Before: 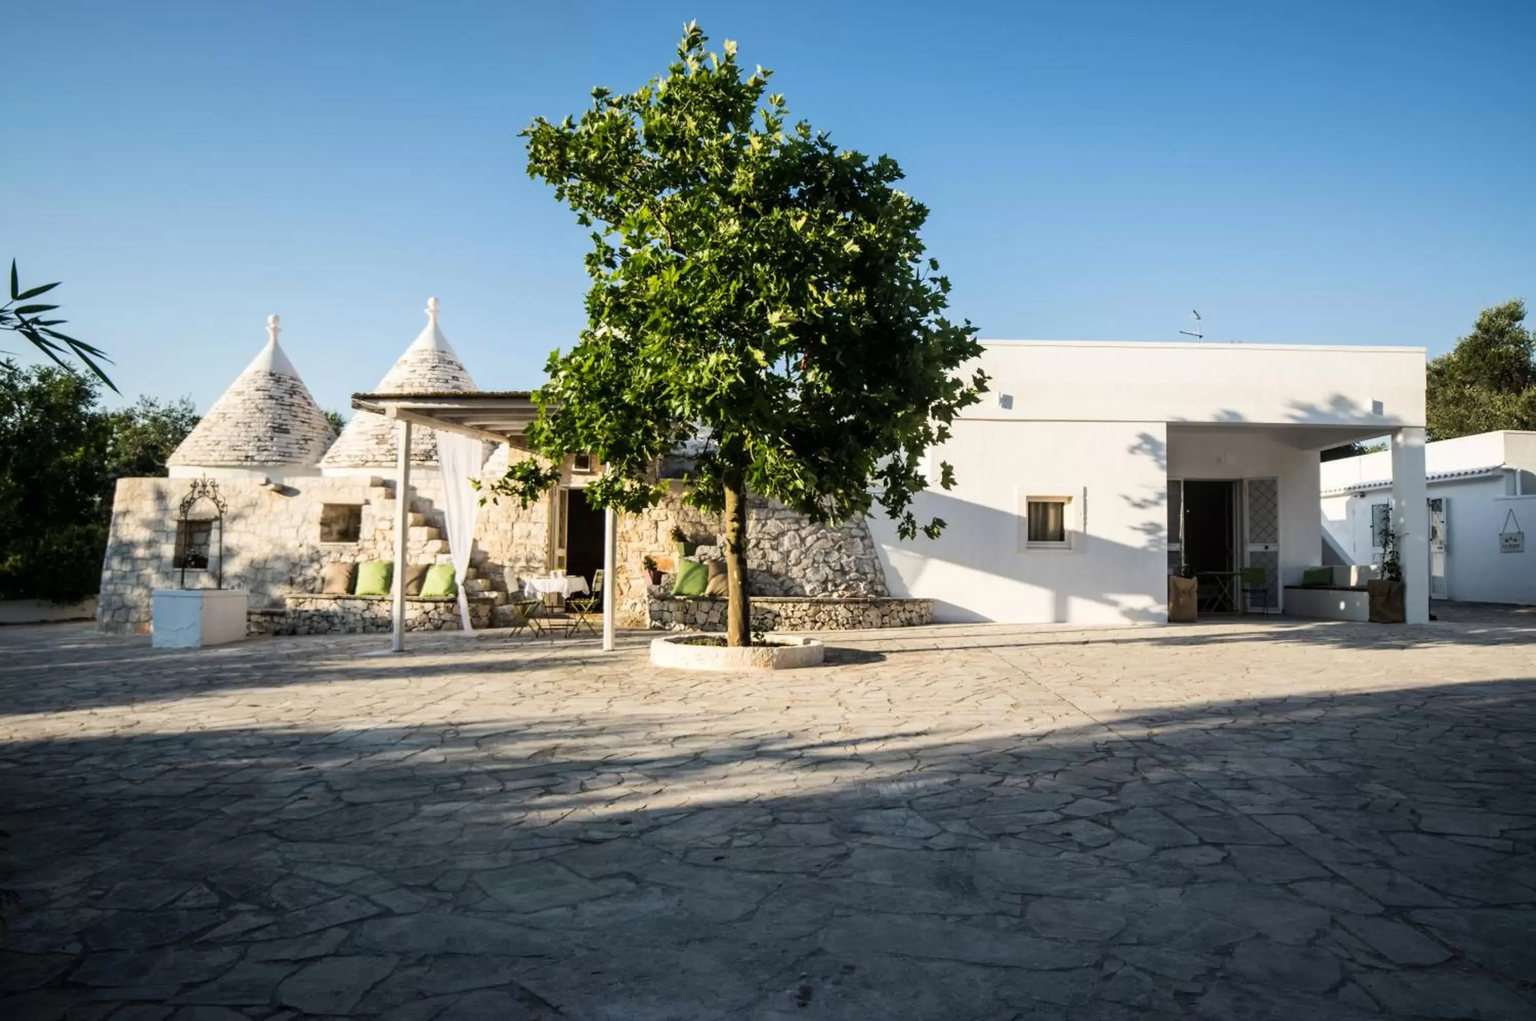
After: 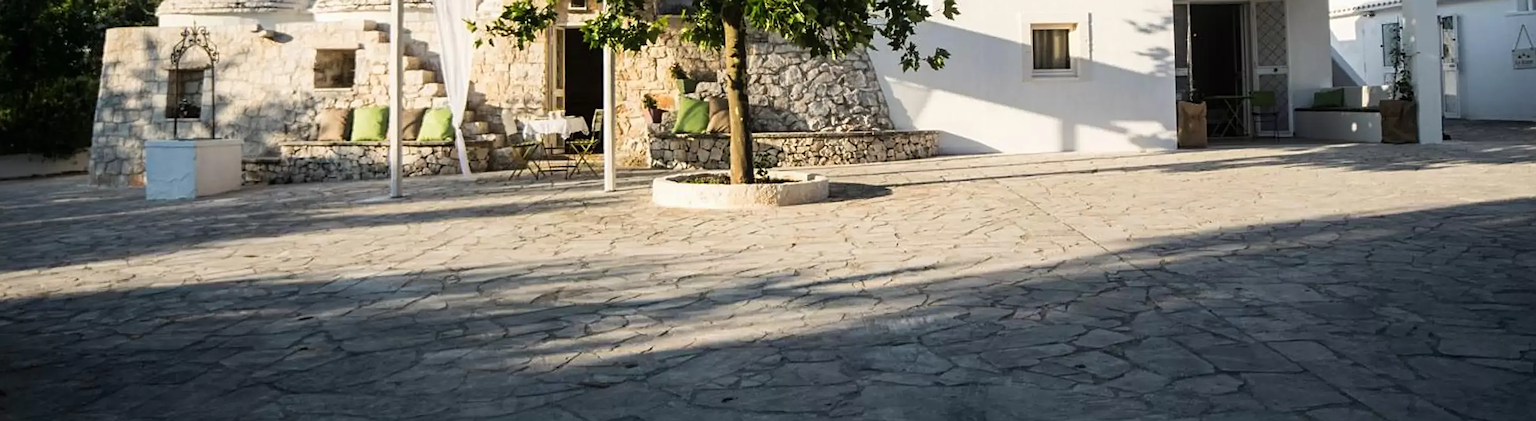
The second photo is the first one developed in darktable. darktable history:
rotate and perspective: rotation -1.42°, crop left 0.016, crop right 0.984, crop top 0.035, crop bottom 0.965
sharpen: on, module defaults
contrast equalizer: y [[0.5, 0.5, 0.472, 0.5, 0.5, 0.5], [0.5 ×6], [0.5 ×6], [0 ×6], [0 ×6]]
crop: top 45.551%, bottom 12.262%
